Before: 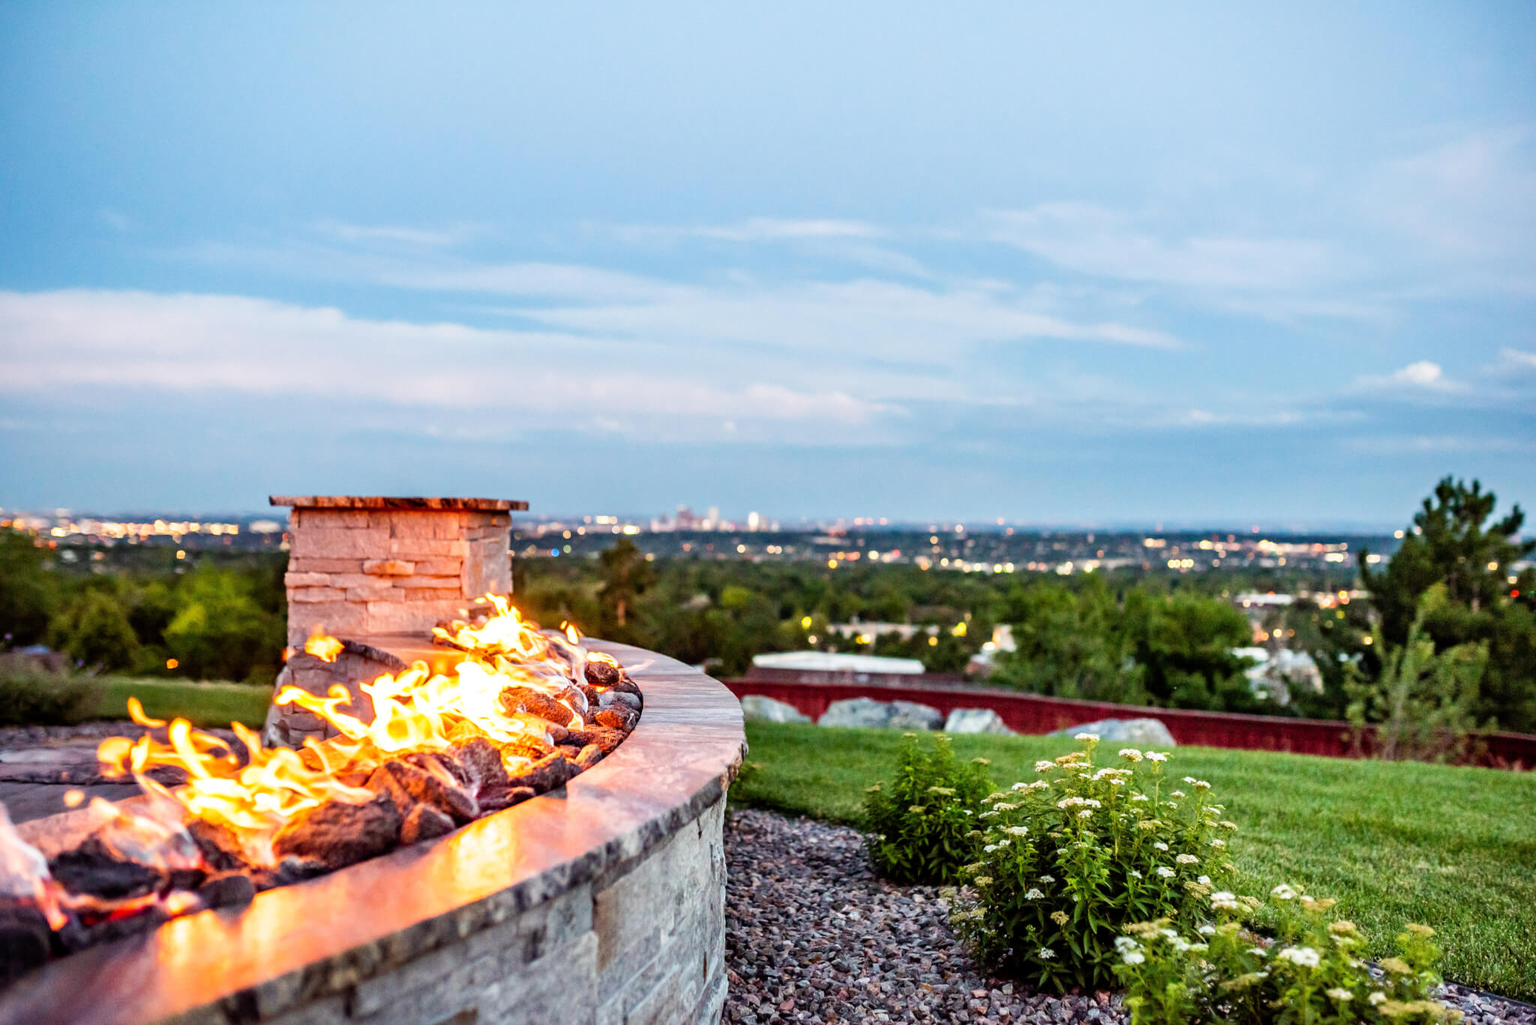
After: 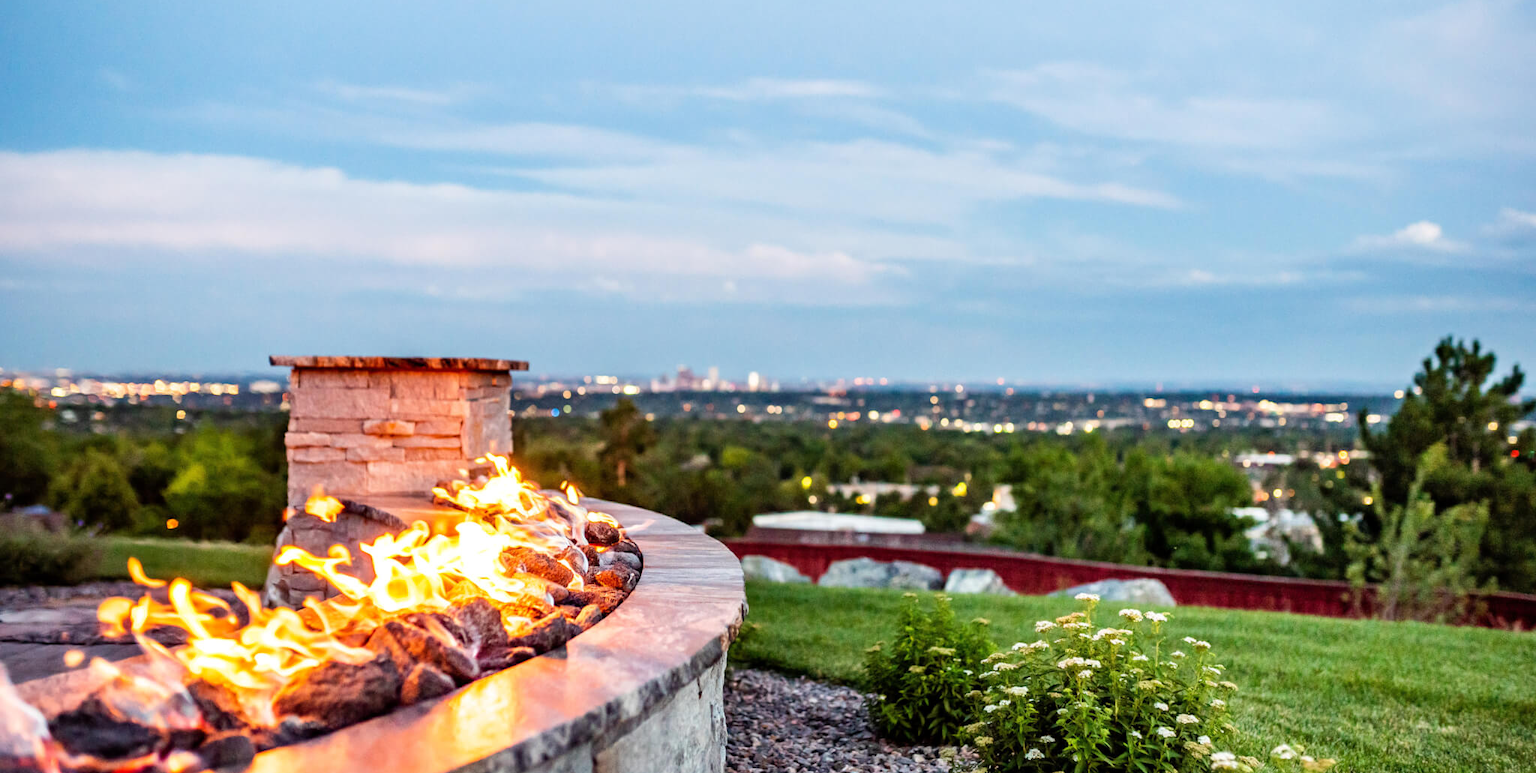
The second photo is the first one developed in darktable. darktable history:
crop: top 13.683%, bottom 10.839%
